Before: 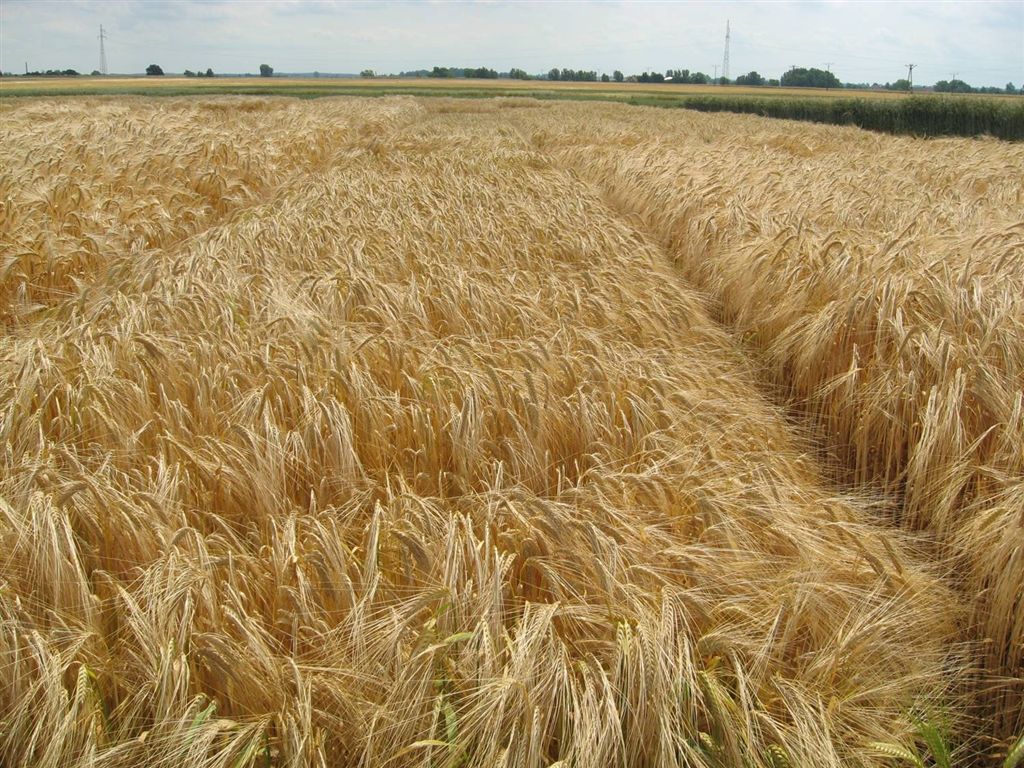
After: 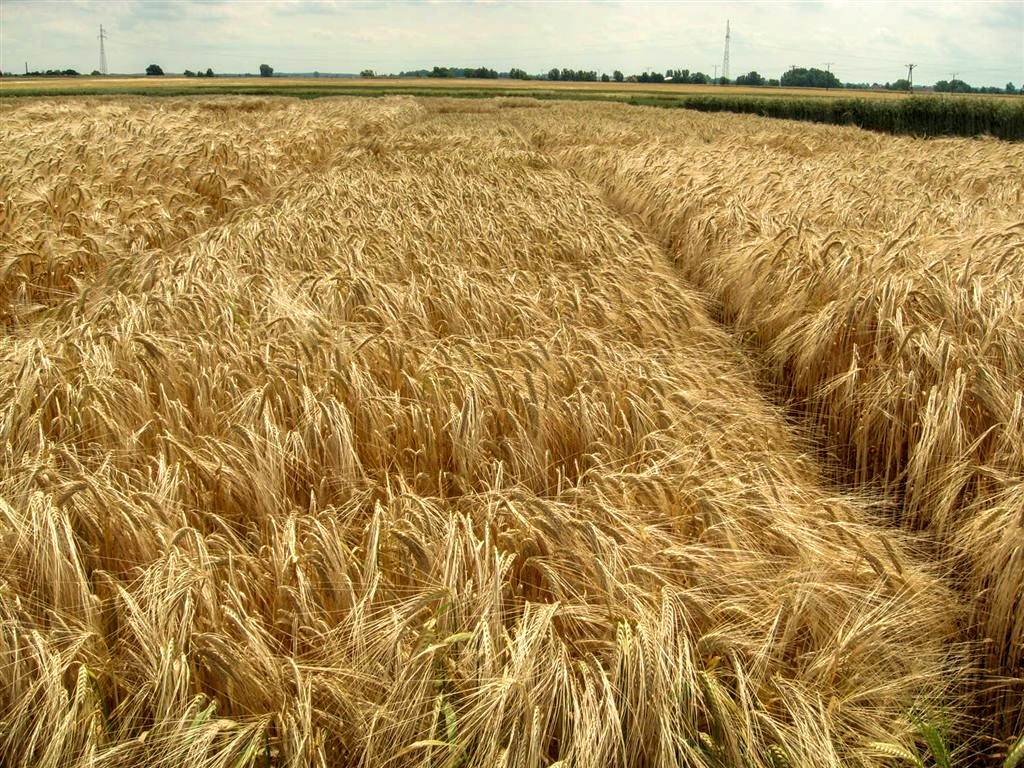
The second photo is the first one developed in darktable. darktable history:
velvia: on, module defaults
white balance: red 1.029, blue 0.92
local contrast: highlights 60%, shadows 60%, detail 160%
